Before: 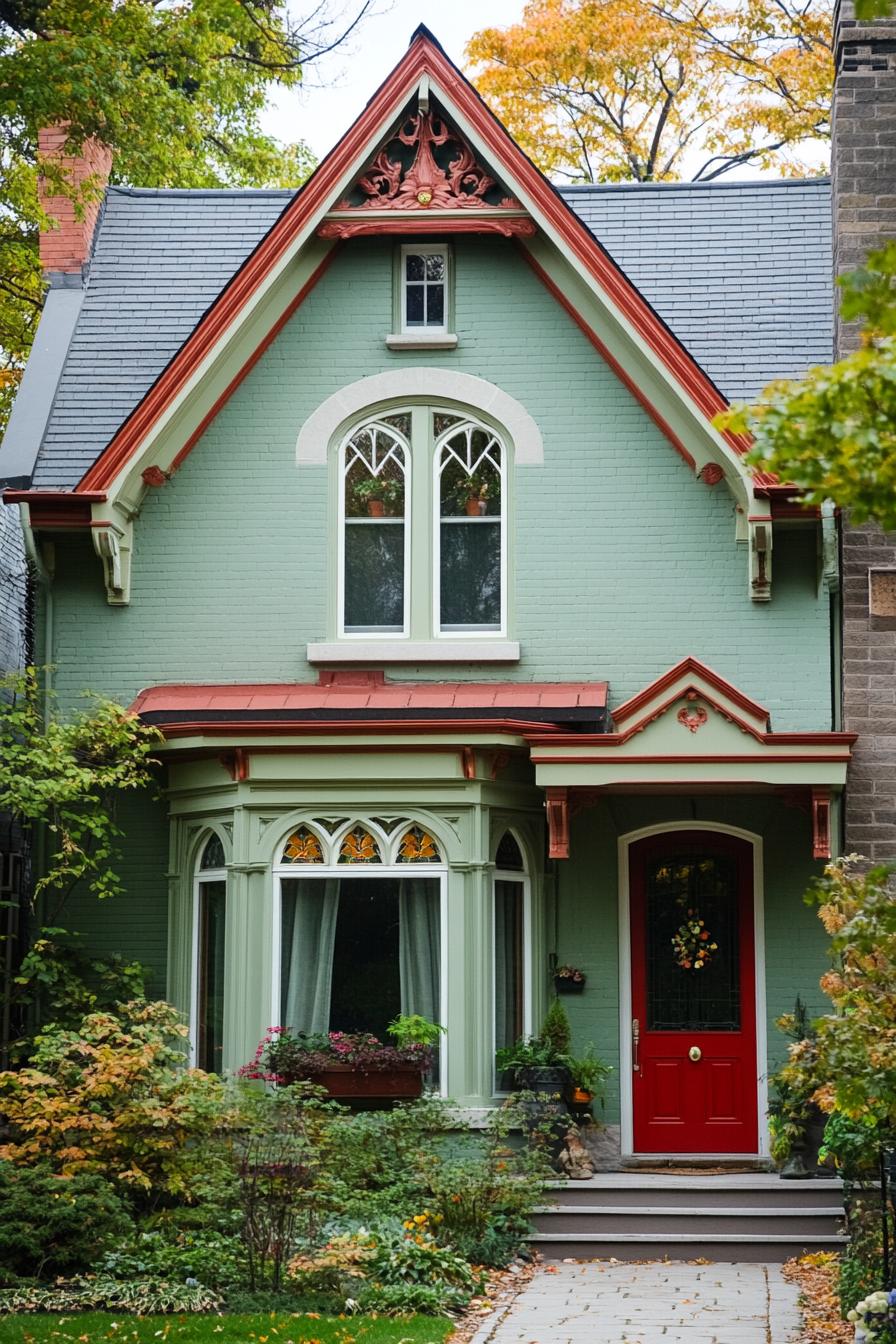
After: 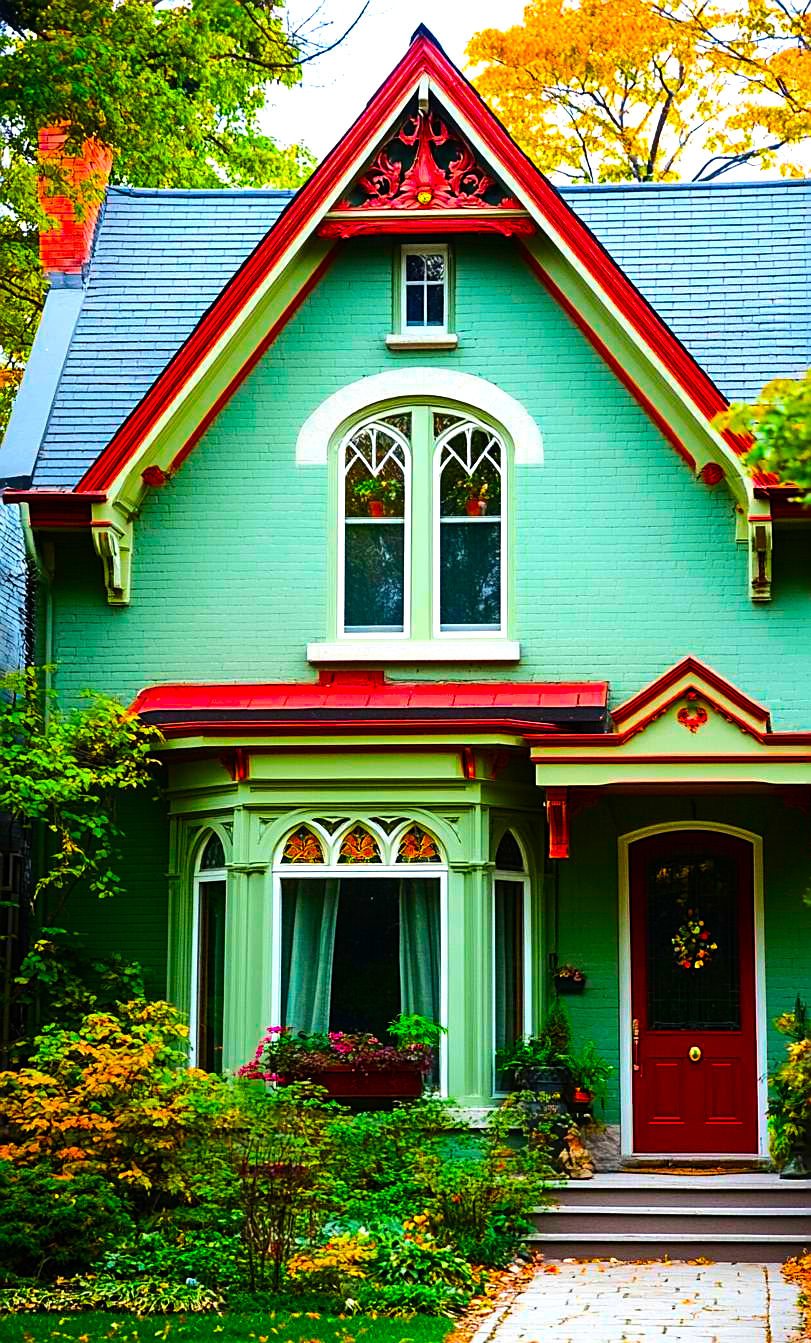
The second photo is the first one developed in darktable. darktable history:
color balance rgb: linear chroma grading › global chroma -16.013%, perceptual saturation grading › global saturation 65.878%, perceptual saturation grading › highlights 50.321%, perceptual saturation grading › shadows 29.28%, perceptual brilliance grading › highlights 18.038%, perceptual brilliance grading › mid-tones 32.006%, perceptual brilliance grading › shadows -31.798%, global vibrance 20%
sharpen: on, module defaults
crop: right 9.474%, bottom 0.048%
color correction: highlights b* -0.028, saturation 1.84
